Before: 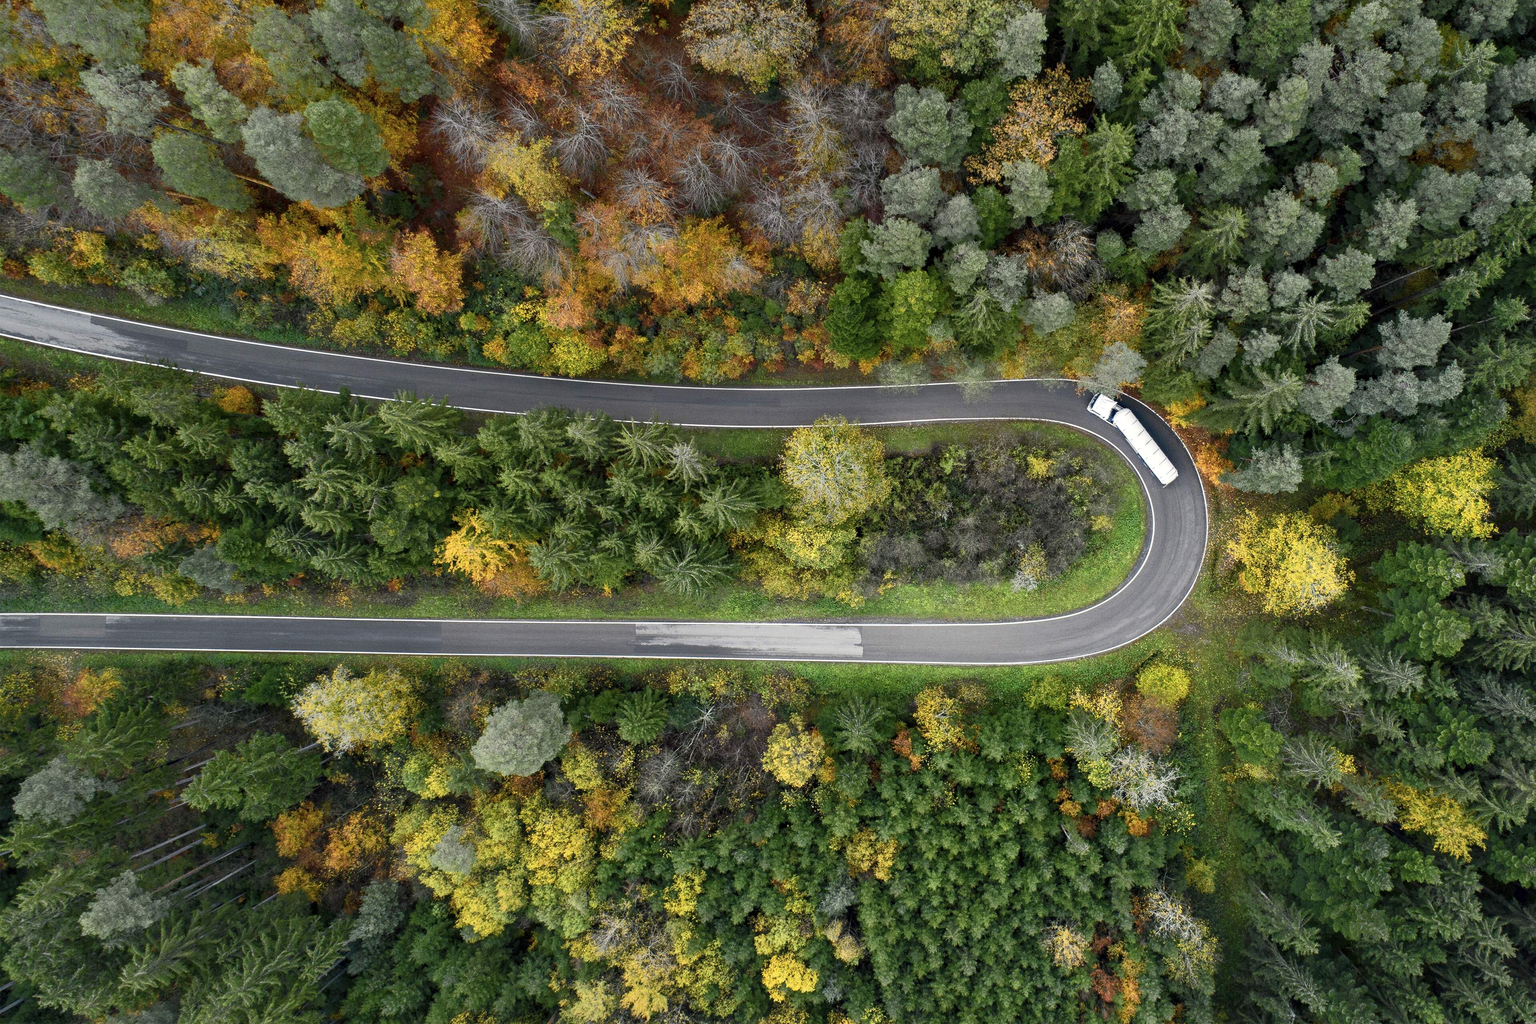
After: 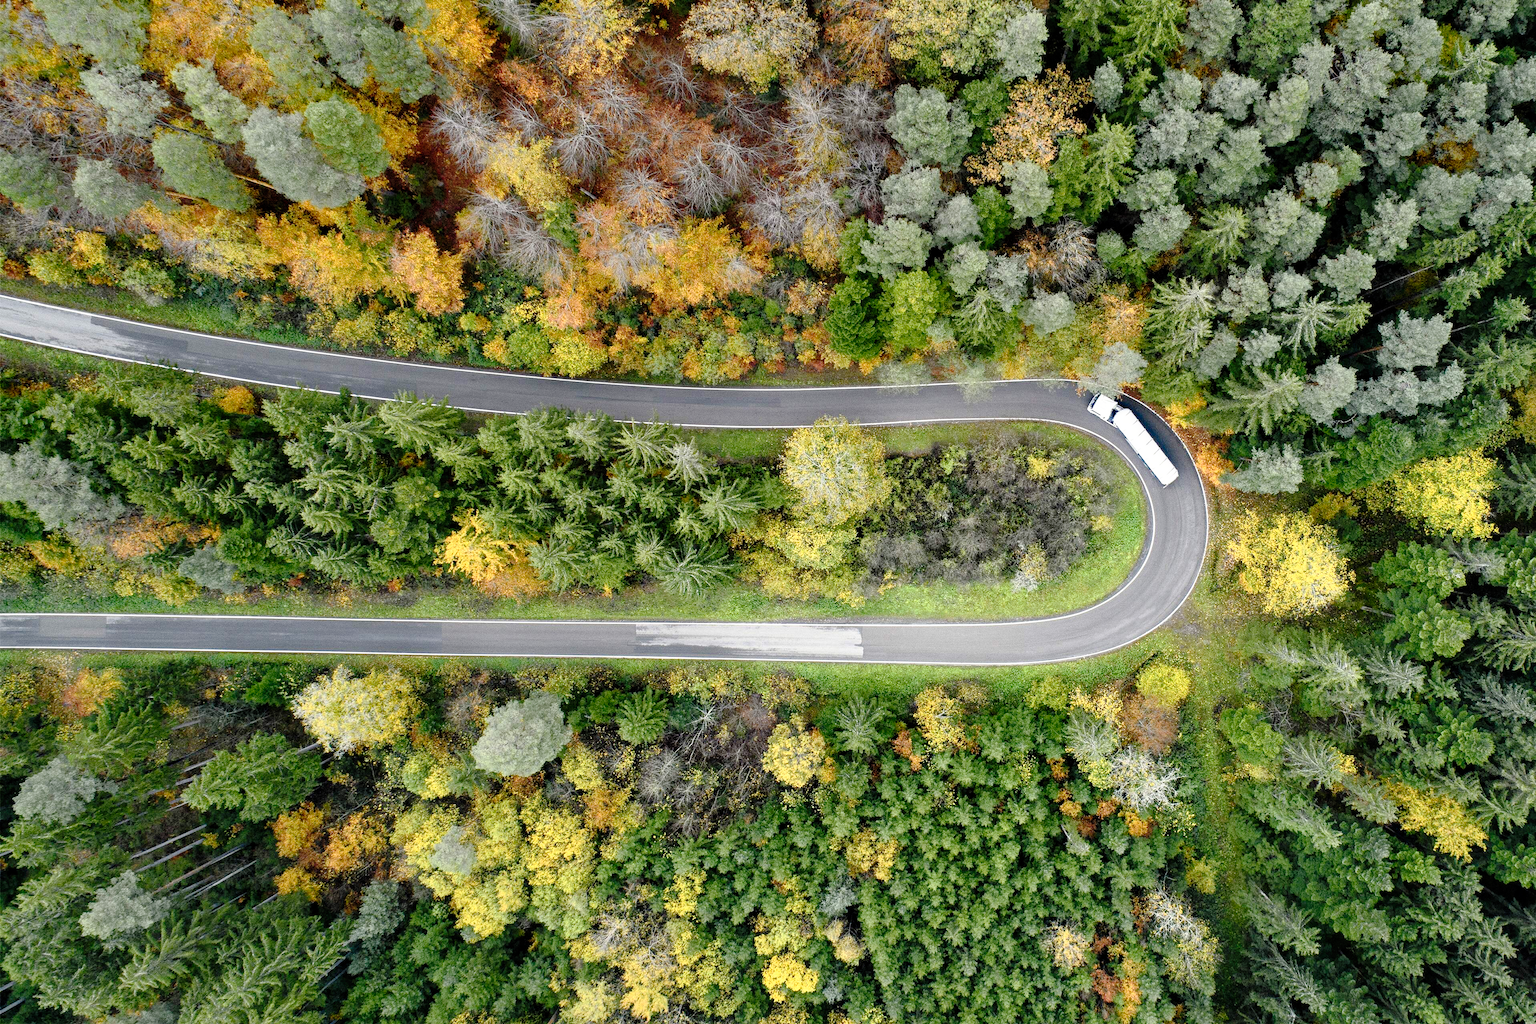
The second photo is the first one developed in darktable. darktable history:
tone curve: curves: ch0 [(0, 0) (0.003, 0) (0.011, 0.001) (0.025, 0.001) (0.044, 0.002) (0.069, 0.007) (0.1, 0.015) (0.136, 0.027) (0.177, 0.066) (0.224, 0.122) (0.277, 0.219) (0.335, 0.327) (0.399, 0.432) (0.468, 0.527) (0.543, 0.615) (0.623, 0.695) (0.709, 0.777) (0.801, 0.874) (0.898, 0.973) (1, 1)], preserve colors none
contrast brightness saturation: brightness 0.145
